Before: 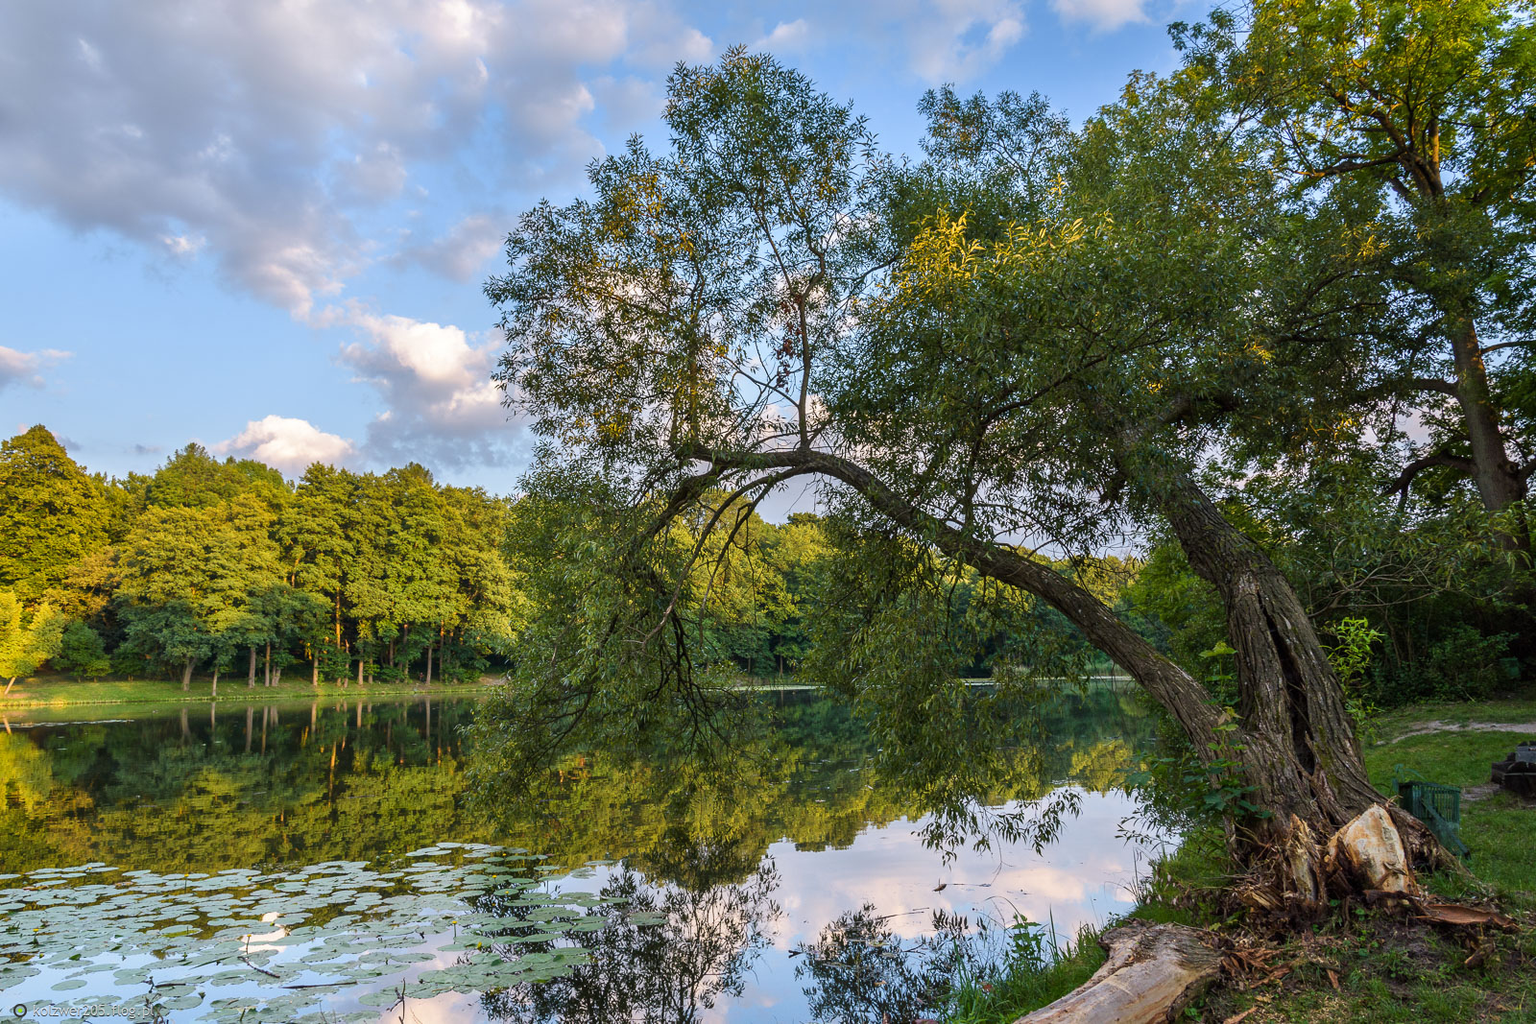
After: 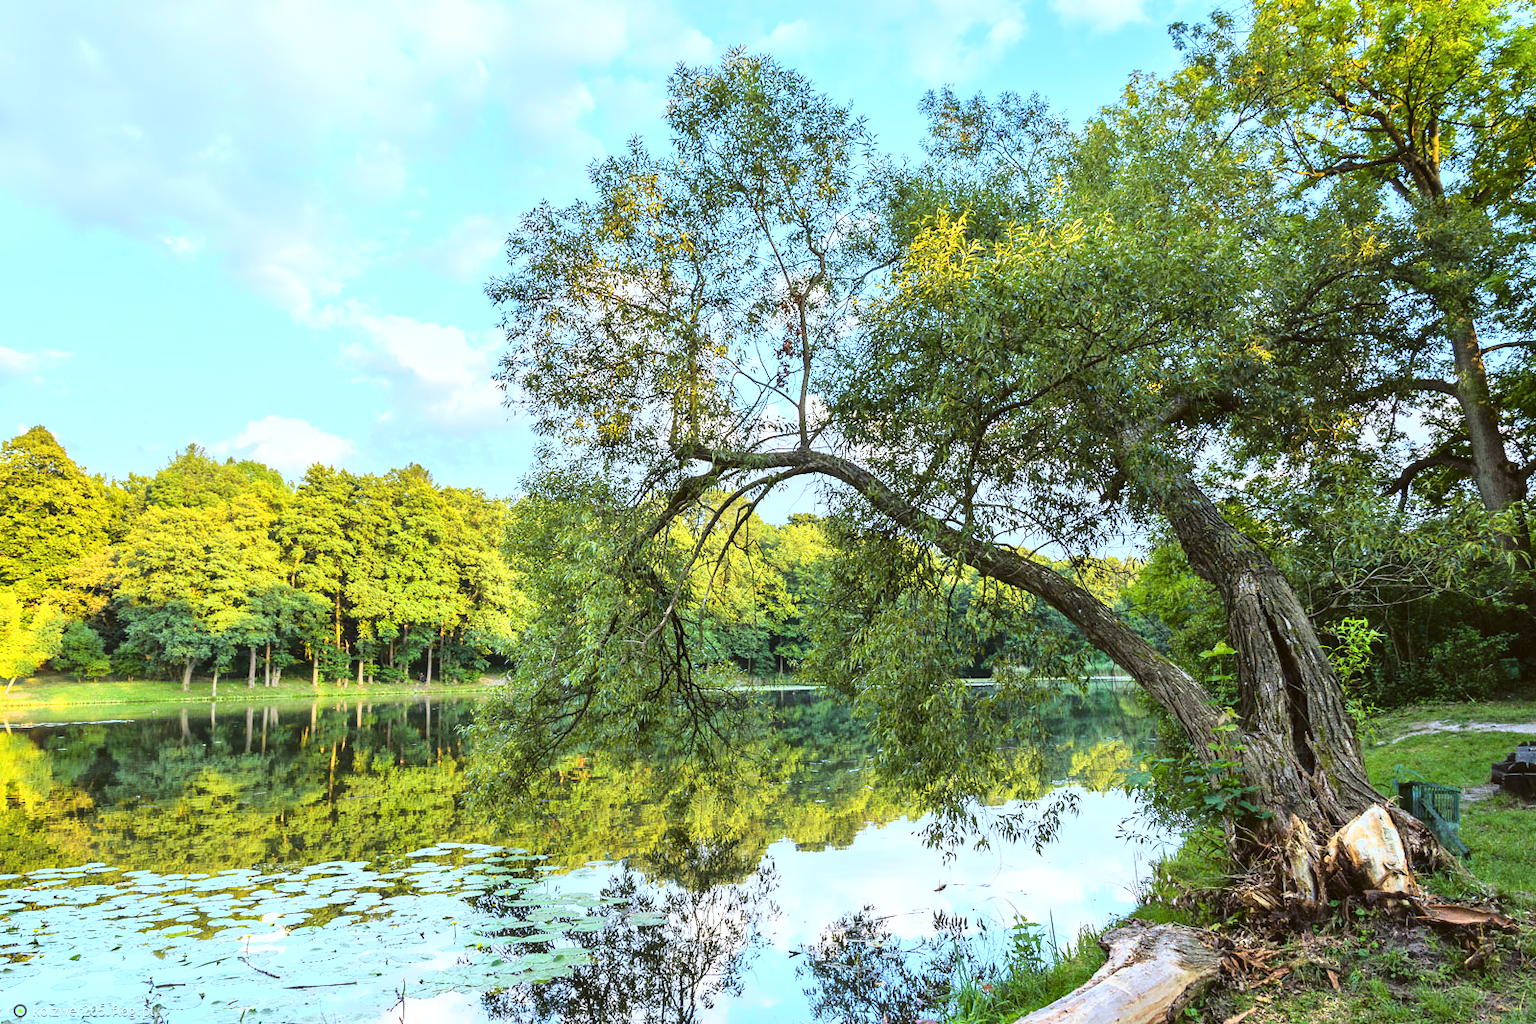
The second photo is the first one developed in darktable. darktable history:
color balance: lift [1.004, 1.002, 1.002, 0.998], gamma [1, 1.007, 1.002, 0.993], gain [1, 0.977, 1.013, 1.023], contrast -3.64%
base curve: curves: ch0 [(0, 0) (0.028, 0.03) (0.121, 0.232) (0.46, 0.748) (0.859, 0.968) (1, 1)]
exposure: exposure 0.722 EV, compensate highlight preservation false
white balance: red 0.924, blue 1.095
